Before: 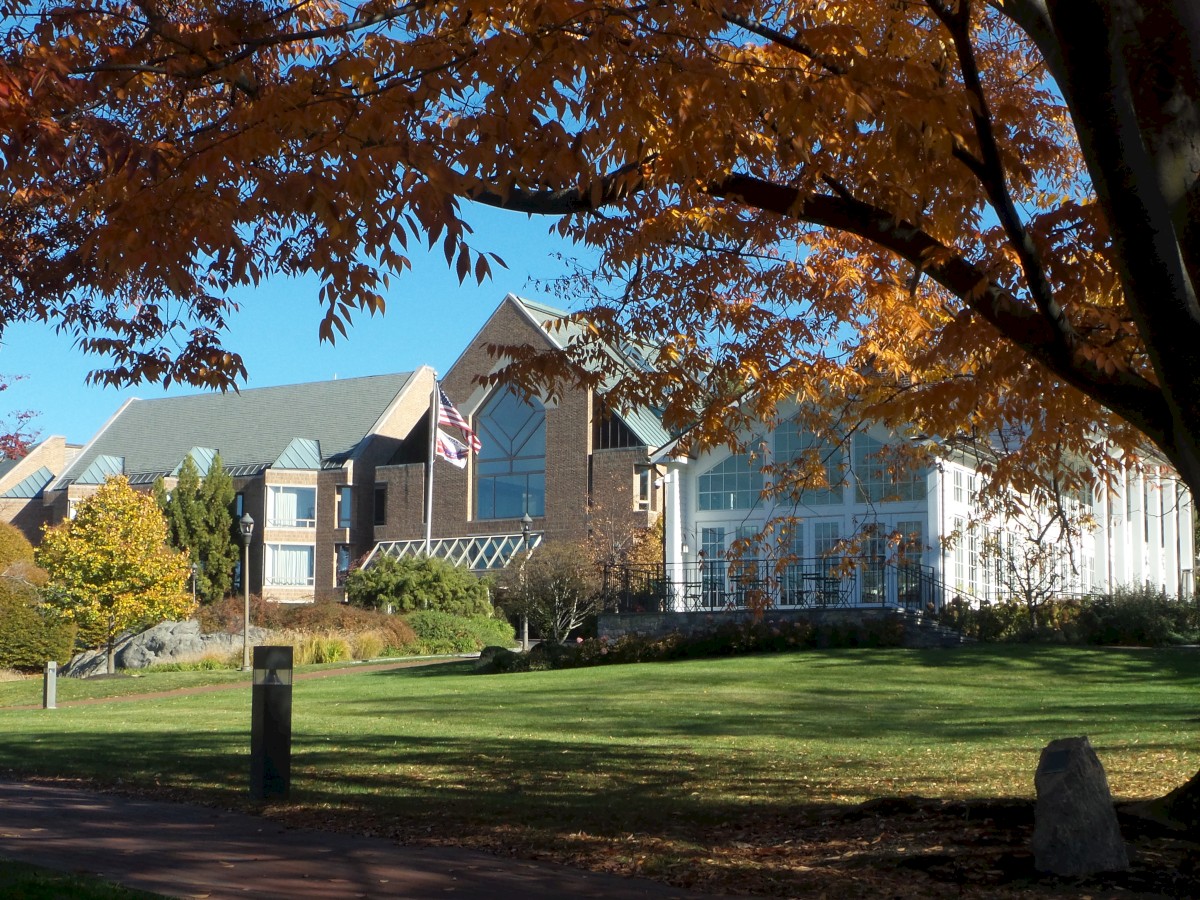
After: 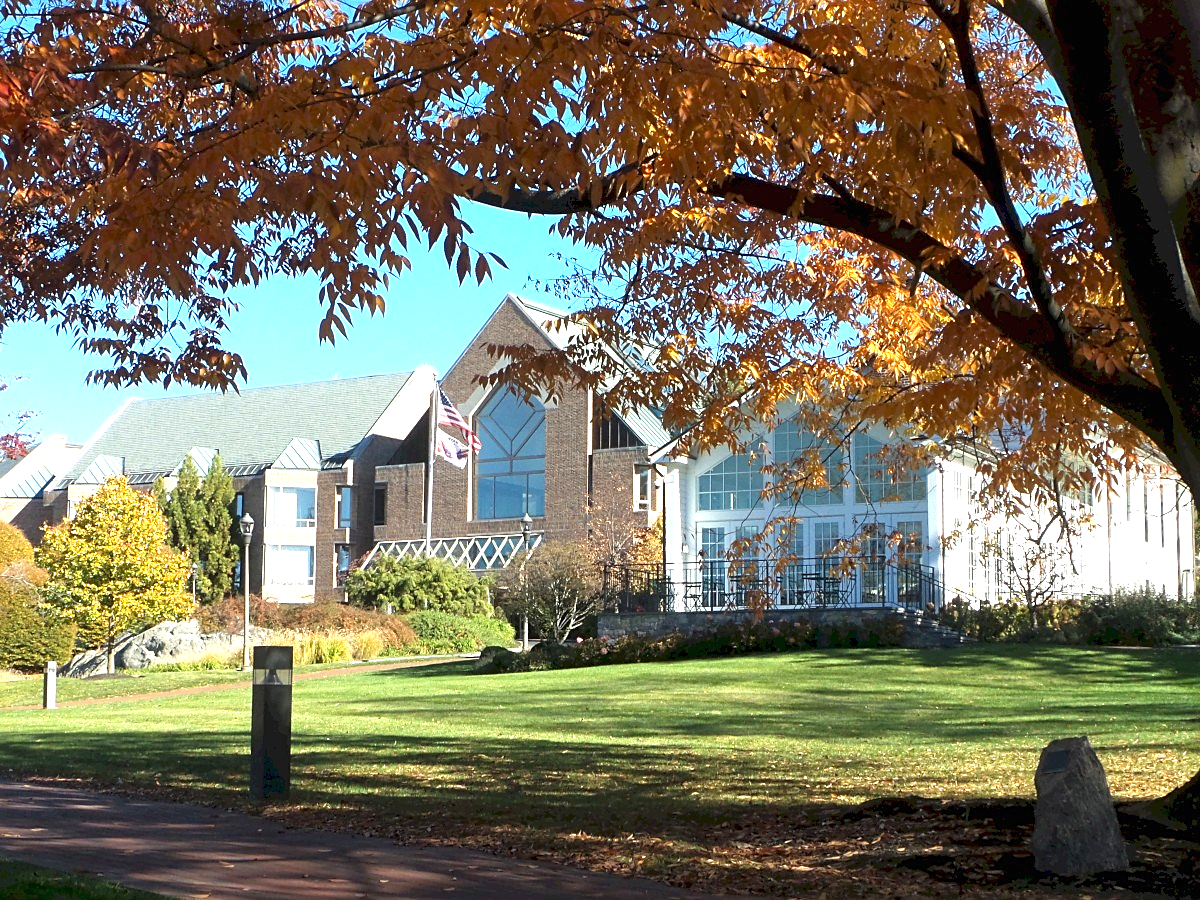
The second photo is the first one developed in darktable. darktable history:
sharpen: on, module defaults
exposure: black level correction 0, exposure 1.102 EV, compensate exposure bias true, compensate highlight preservation false
